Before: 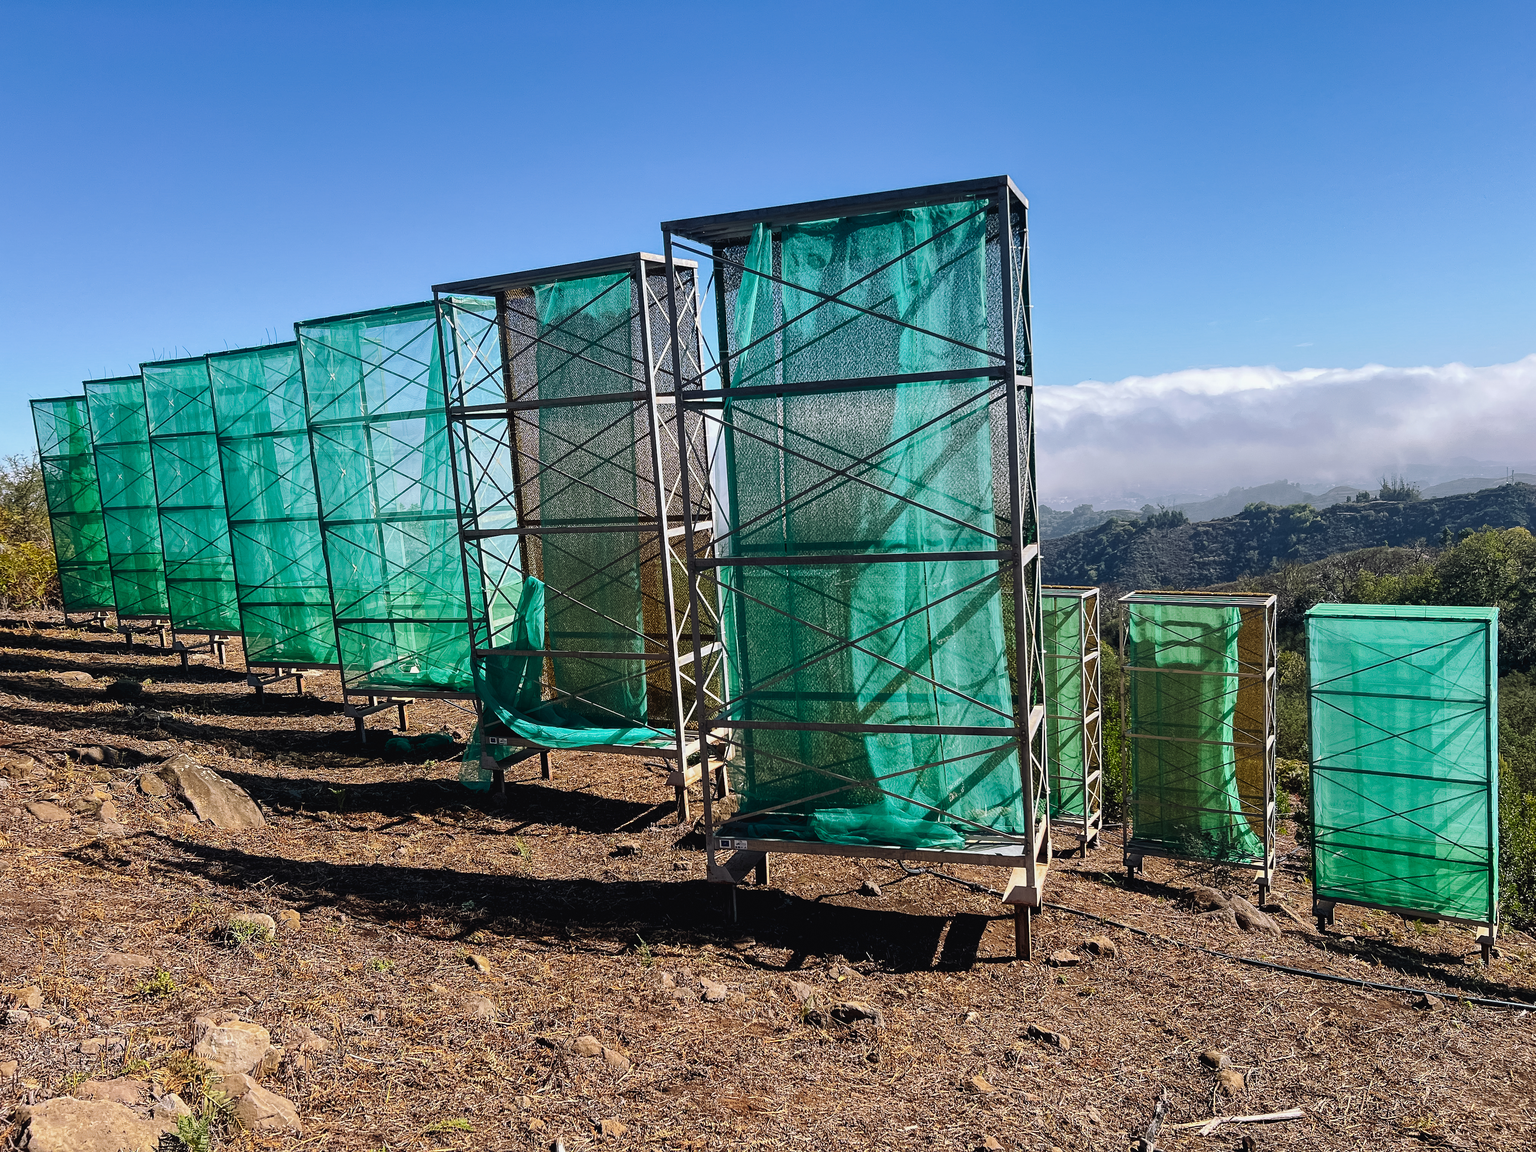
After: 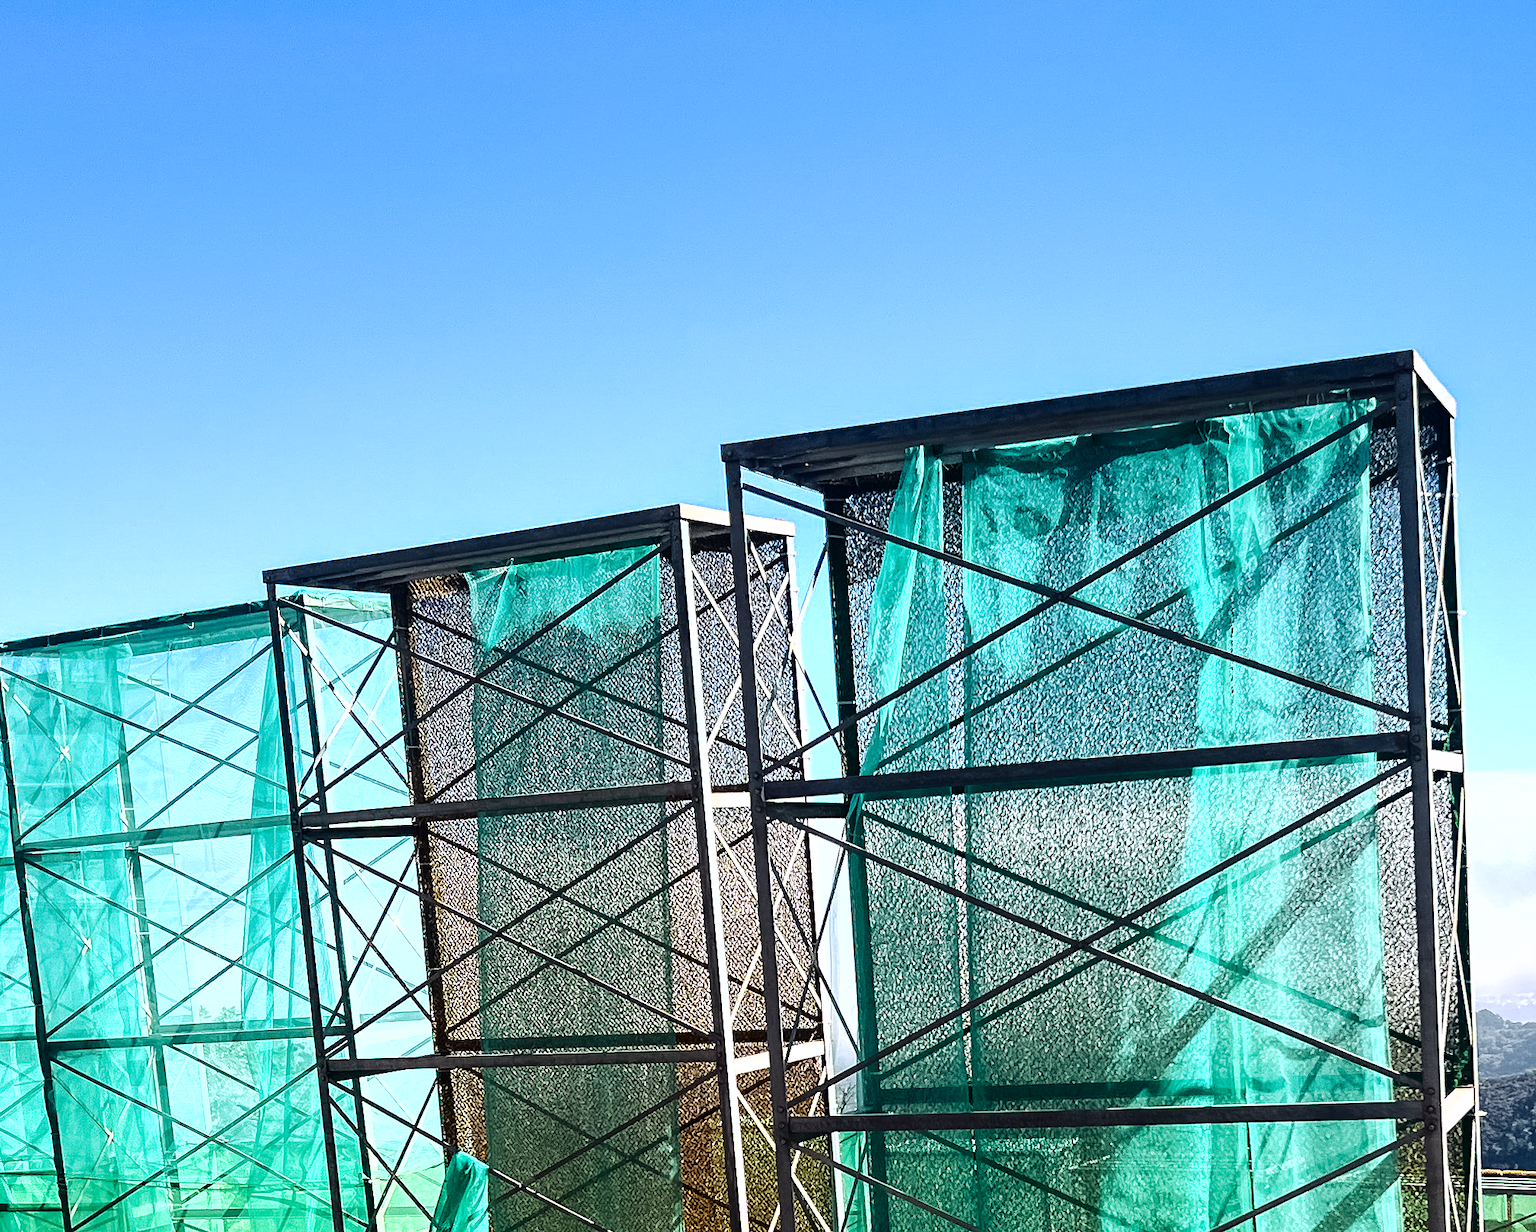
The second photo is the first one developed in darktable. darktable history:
crop: left 19.556%, right 30.401%, bottom 46.458%
fill light: exposure -2 EV, width 8.6
exposure: black level correction 0, exposure 0.877 EV, compensate exposure bias true, compensate highlight preservation false
